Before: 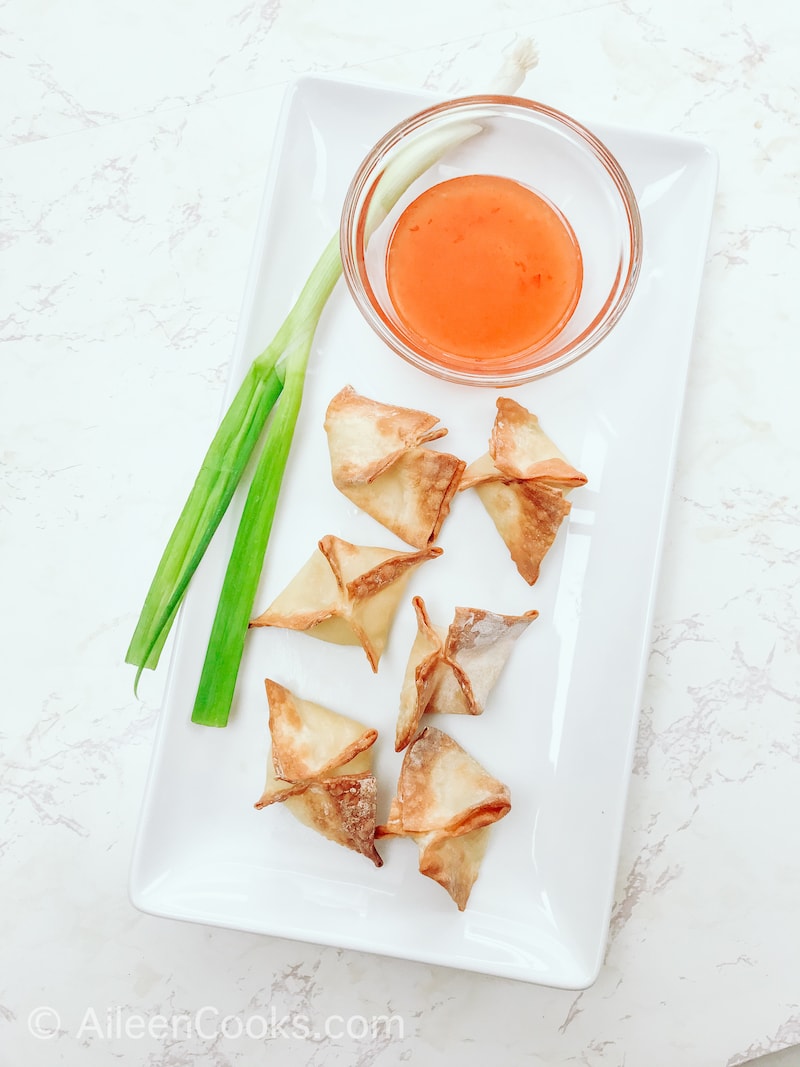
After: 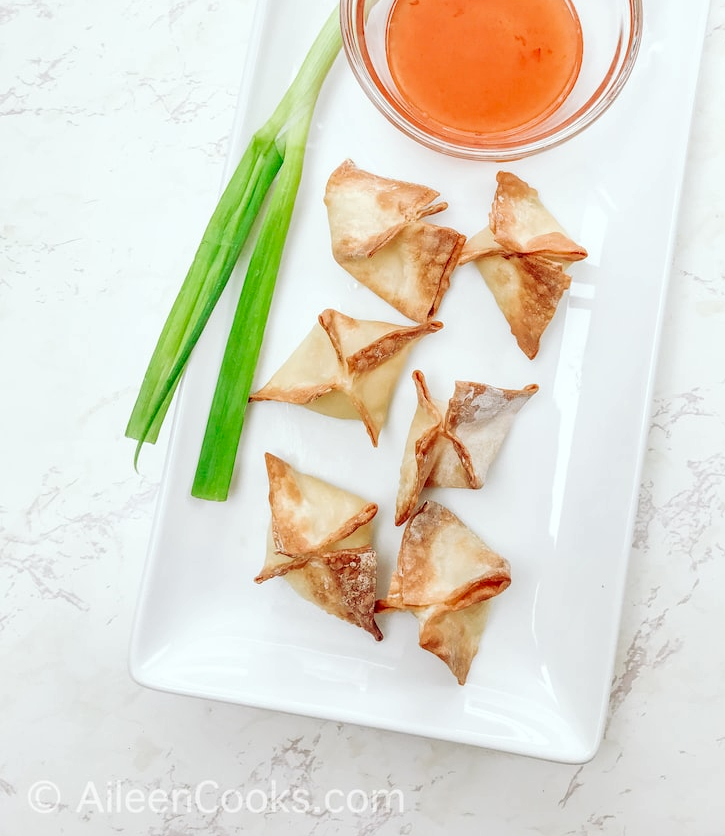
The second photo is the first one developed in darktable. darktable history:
local contrast: on, module defaults
crop: top 21.26%, right 9.364%, bottom 0.344%
